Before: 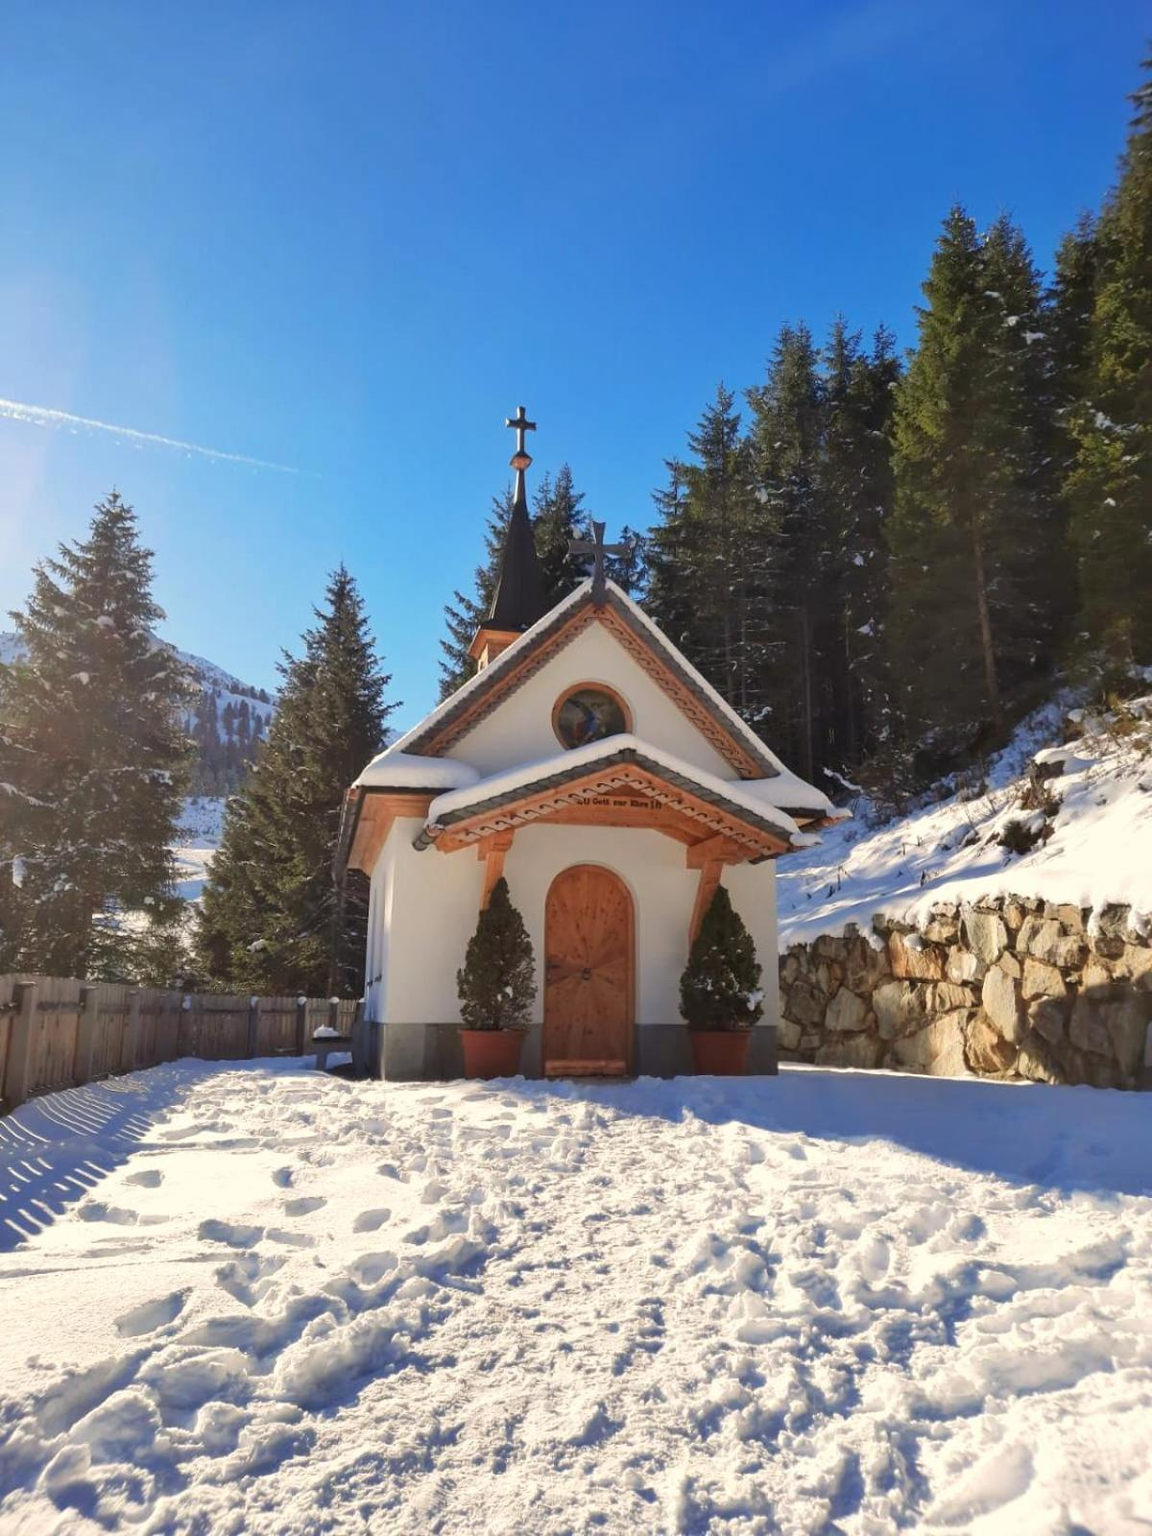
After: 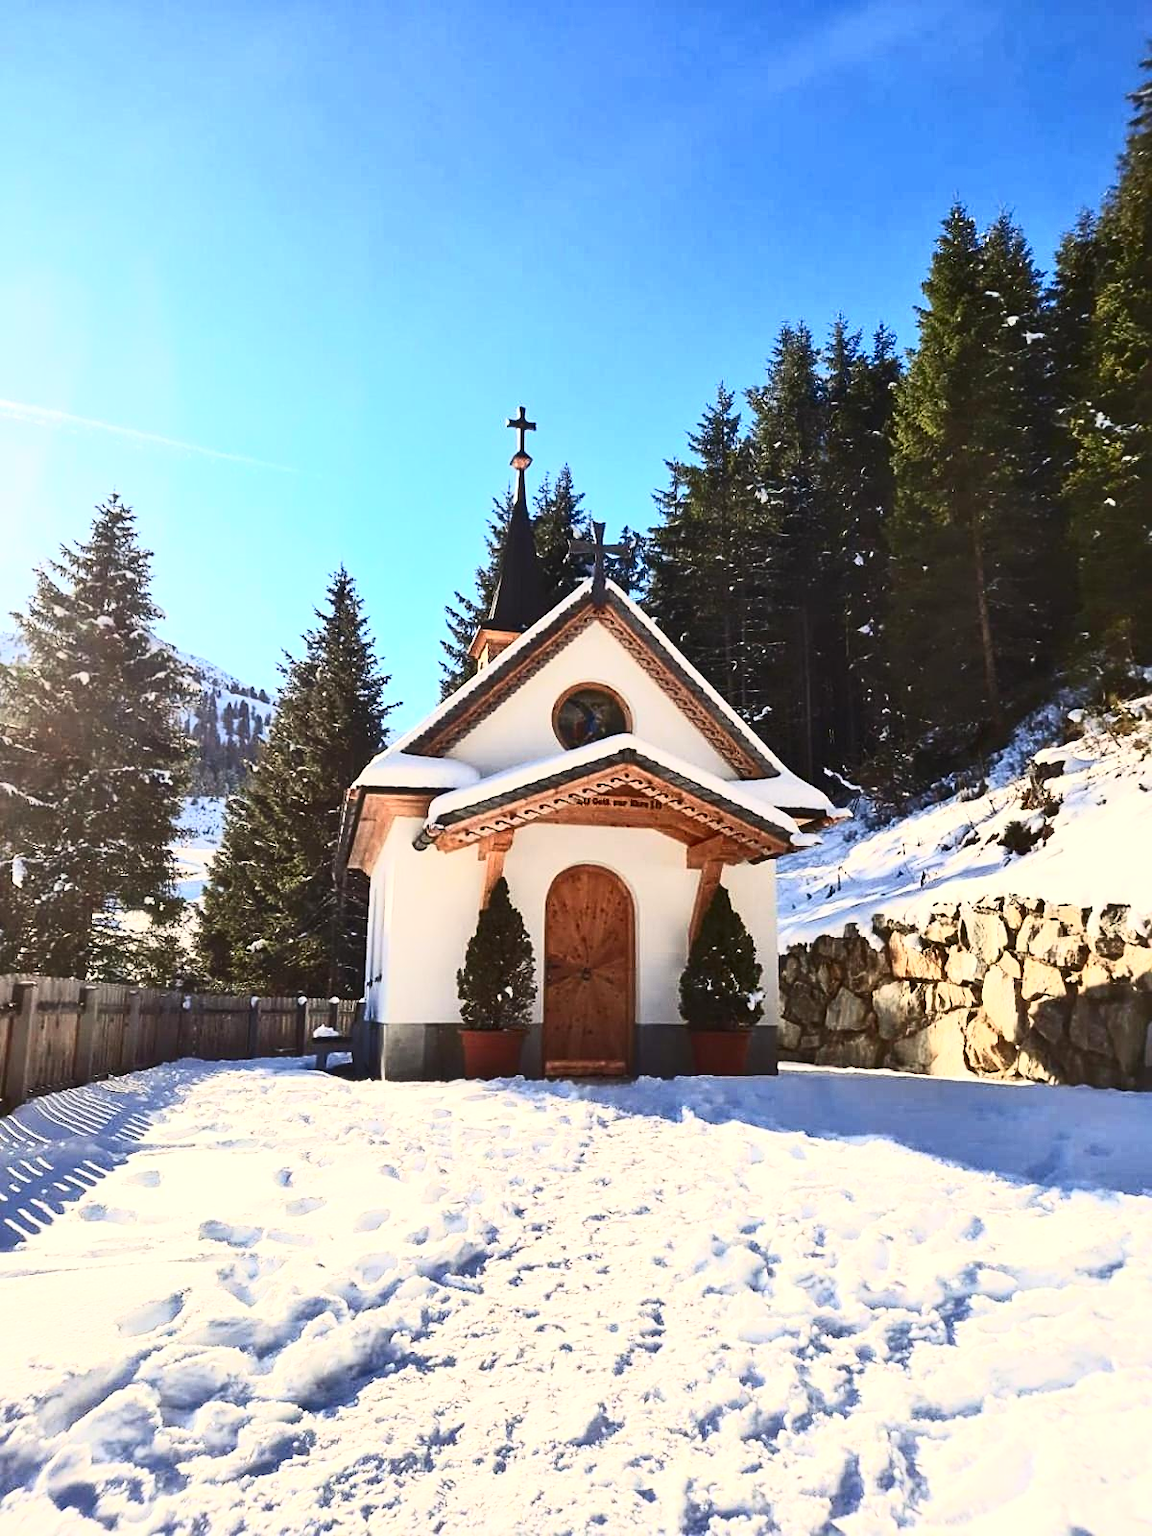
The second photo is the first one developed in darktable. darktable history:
contrast brightness saturation: contrast 0.62, brightness 0.34, saturation 0.14
sharpen: on, module defaults
